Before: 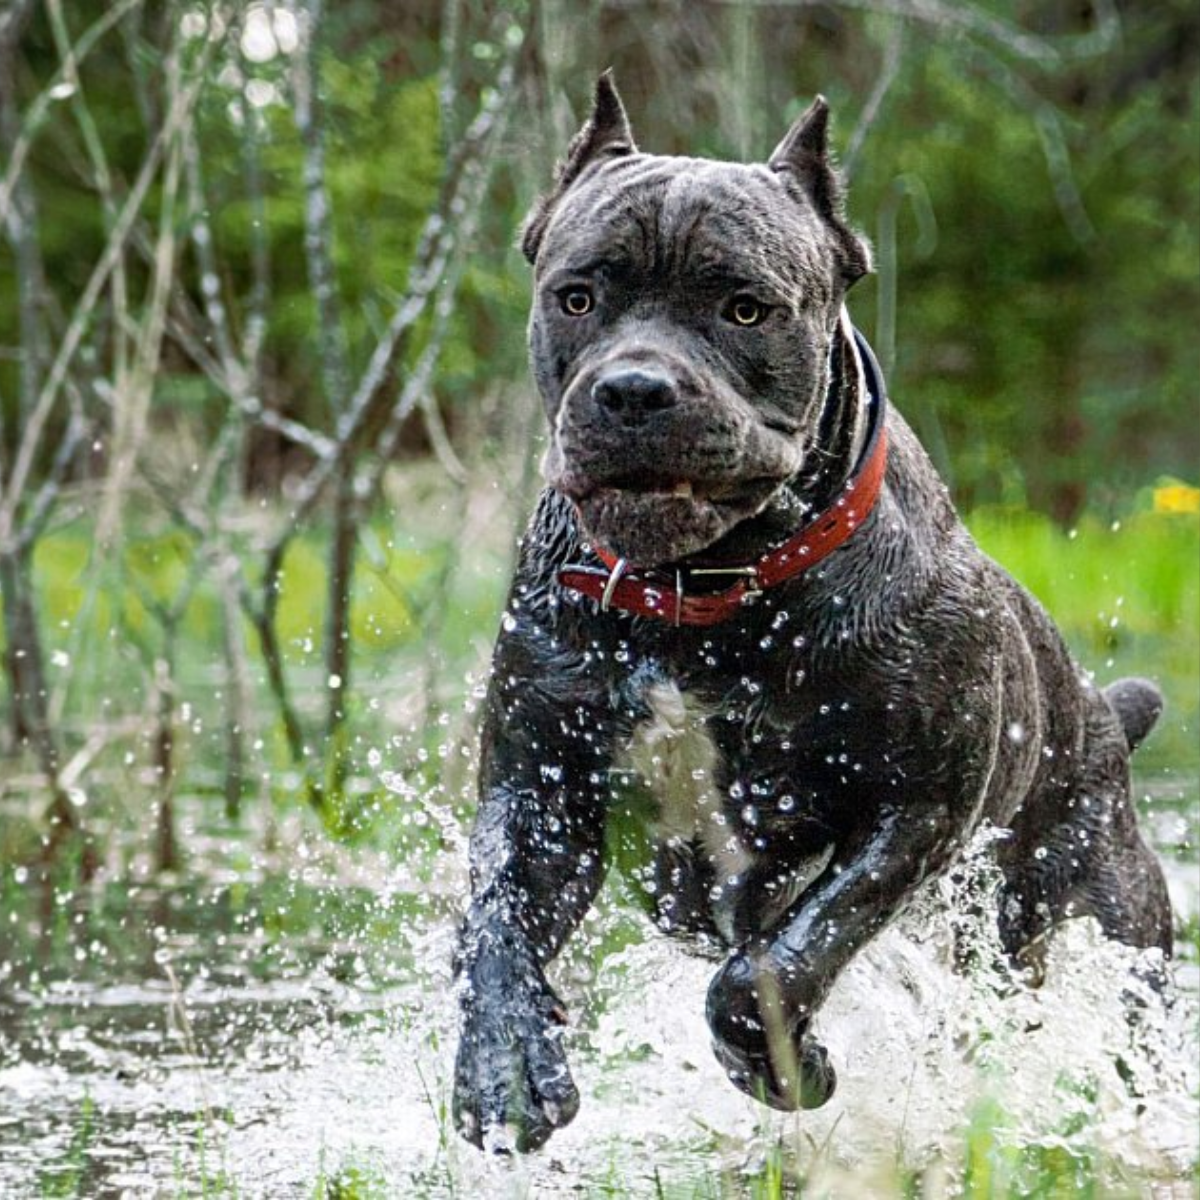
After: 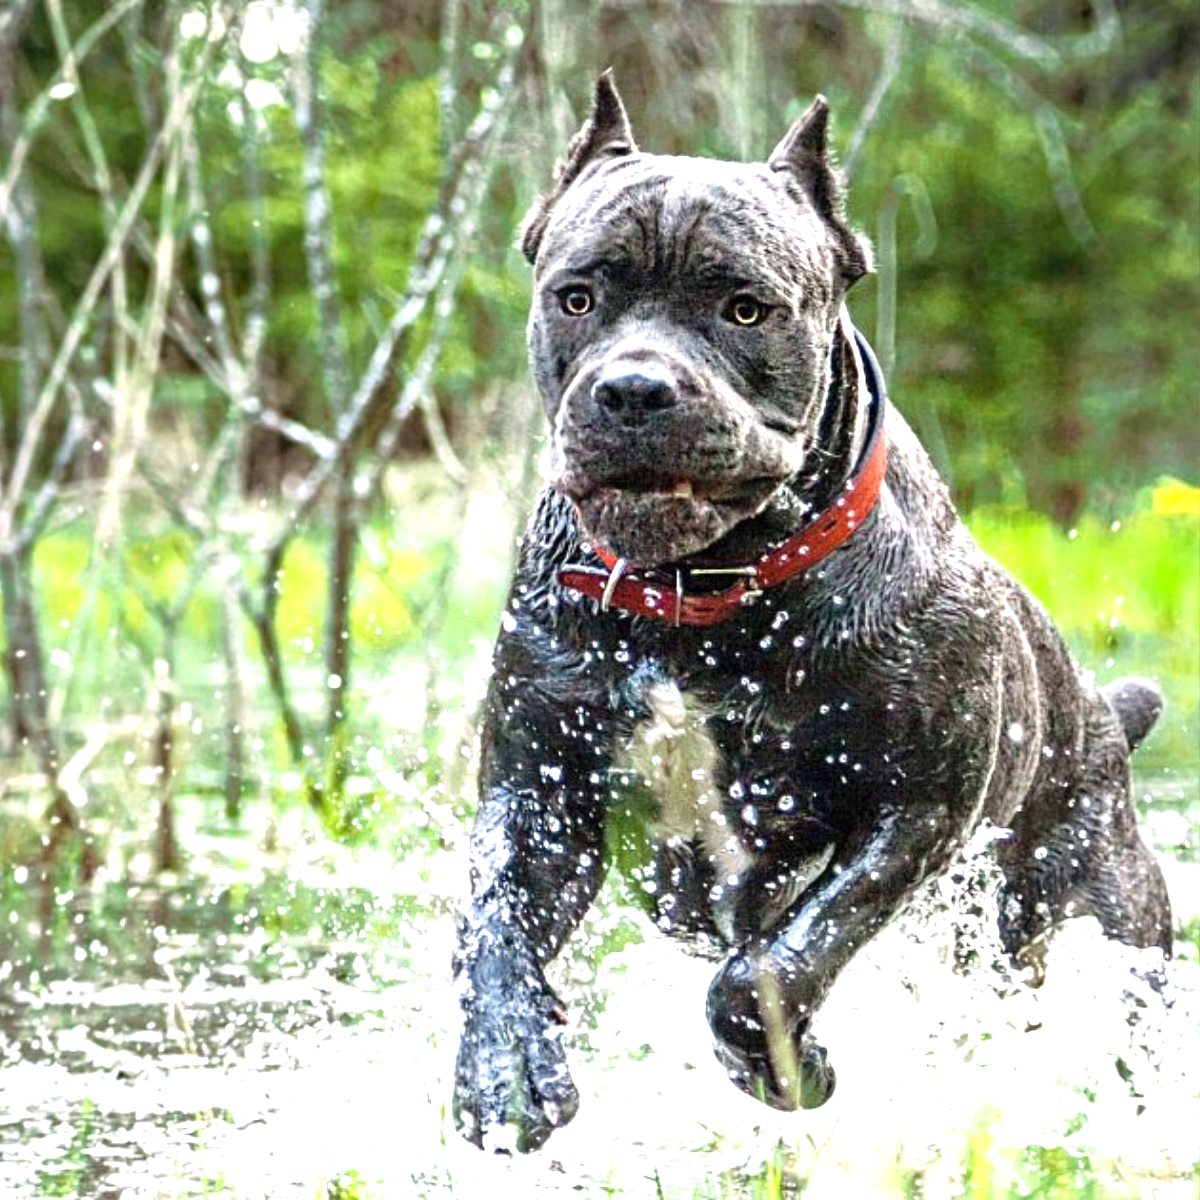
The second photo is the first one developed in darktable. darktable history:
exposure: exposure 1.138 EV, compensate exposure bias true, compensate highlight preservation false
